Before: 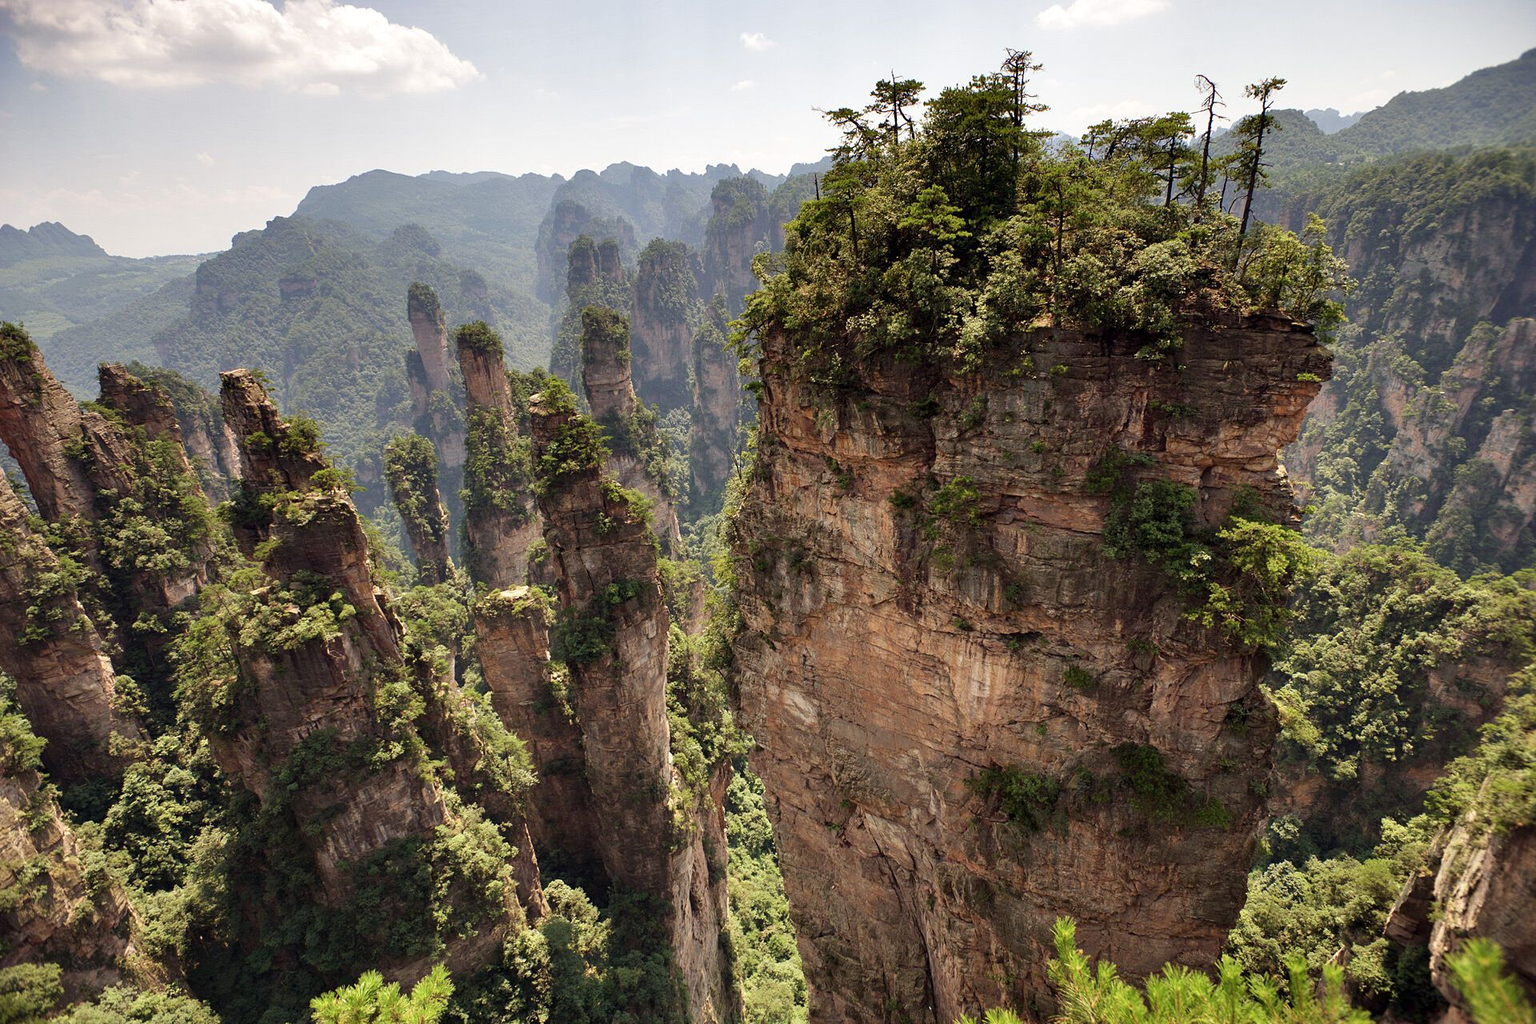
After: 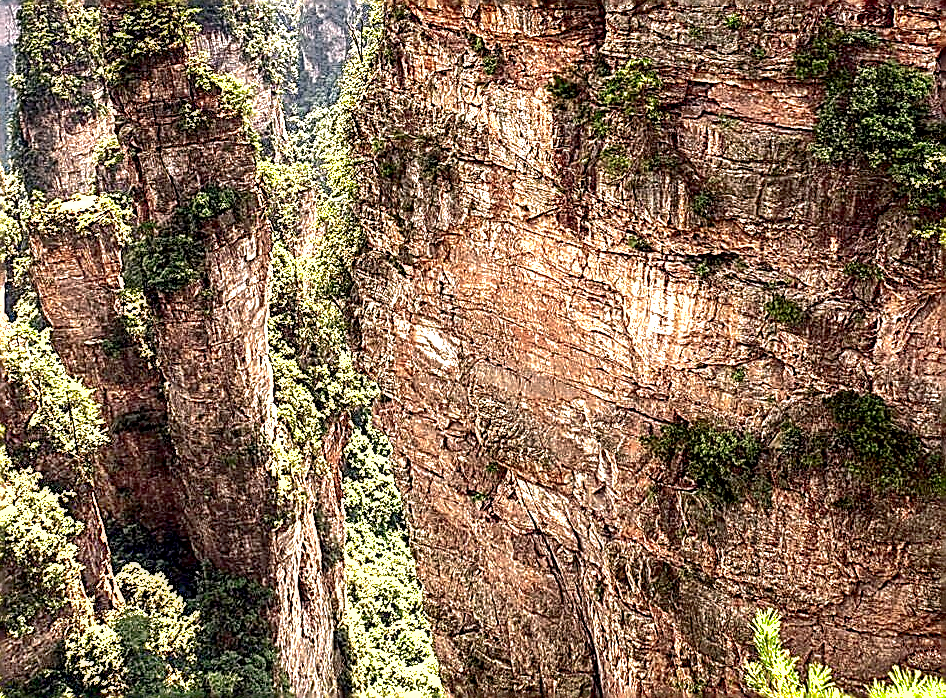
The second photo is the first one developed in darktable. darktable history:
crop: left 29.416%, top 41.987%, right 21.291%, bottom 3.47%
local contrast: highlights 21%, shadows 71%, detail 170%
shadows and highlights: on, module defaults
contrast equalizer: octaves 7, y [[0.5, 0.5, 0.478, 0.5, 0.5, 0.5], [0.5 ×6], [0.5 ×6], [0 ×6], [0 ×6]]
contrast brightness saturation: contrast 0.186, brightness -0.11, saturation 0.21
exposure: exposure 1.092 EV, compensate highlight preservation false
sharpen: amount 1.993
color balance rgb: highlights gain › chroma 0.96%, highlights gain › hue 29.15°, global offset › luminance -0.502%, linear chroma grading › shadows -2.412%, linear chroma grading › highlights -14.605%, linear chroma grading › global chroma -9.793%, linear chroma grading › mid-tones -10.328%, perceptual saturation grading › global saturation 0.354%, perceptual brilliance grading › global brilliance 17.899%
